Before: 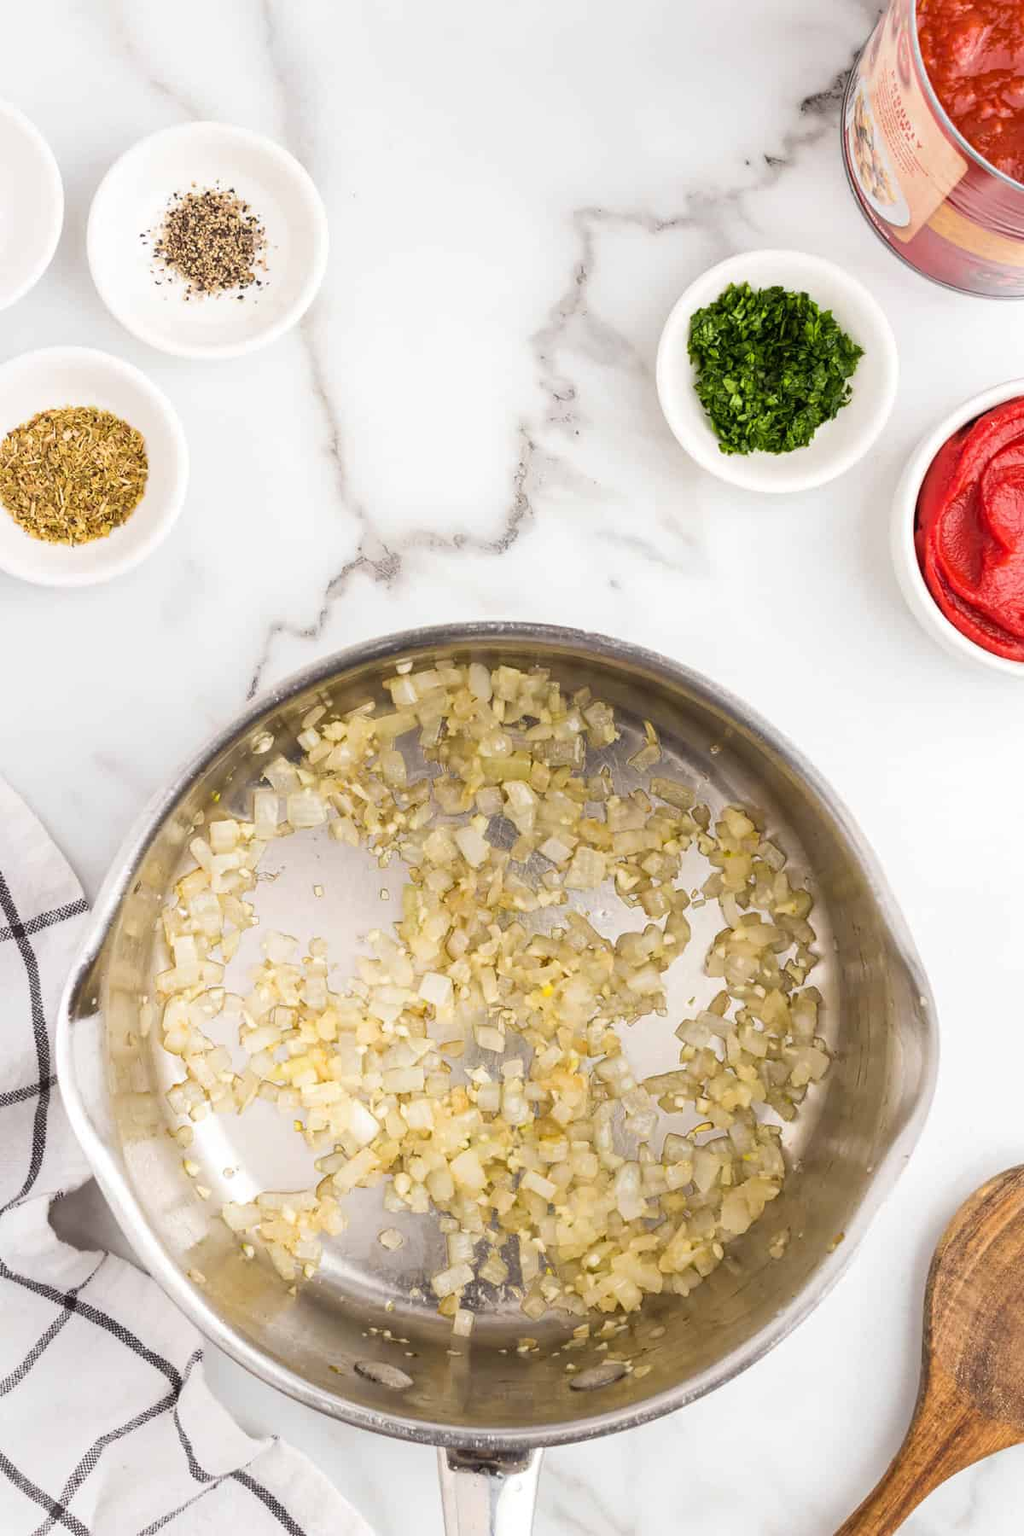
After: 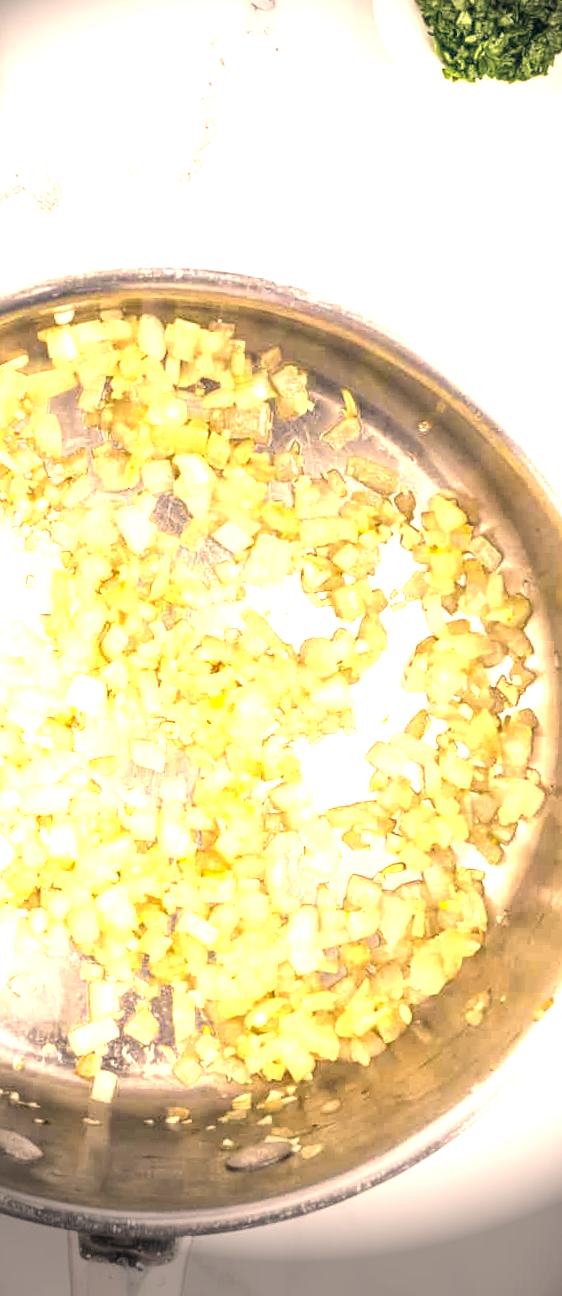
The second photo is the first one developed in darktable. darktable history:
tone equalizer: on, module defaults
local contrast: on, module defaults
color correction: highlights a* 10.32, highlights b* 14.66, shadows a* -9.59, shadows b* -15.02
crop: left 35.432%, top 26.233%, right 20.145%, bottom 3.432%
exposure: black level correction 0, exposure 1.5 EV, compensate exposure bias true, compensate highlight preservation false
rotate and perspective: rotation 2.17°, automatic cropping off
vignetting: fall-off start 76.42%, fall-off radius 27.36%, brightness -0.872, center (0.037, -0.09), width/height ratio 0.971
